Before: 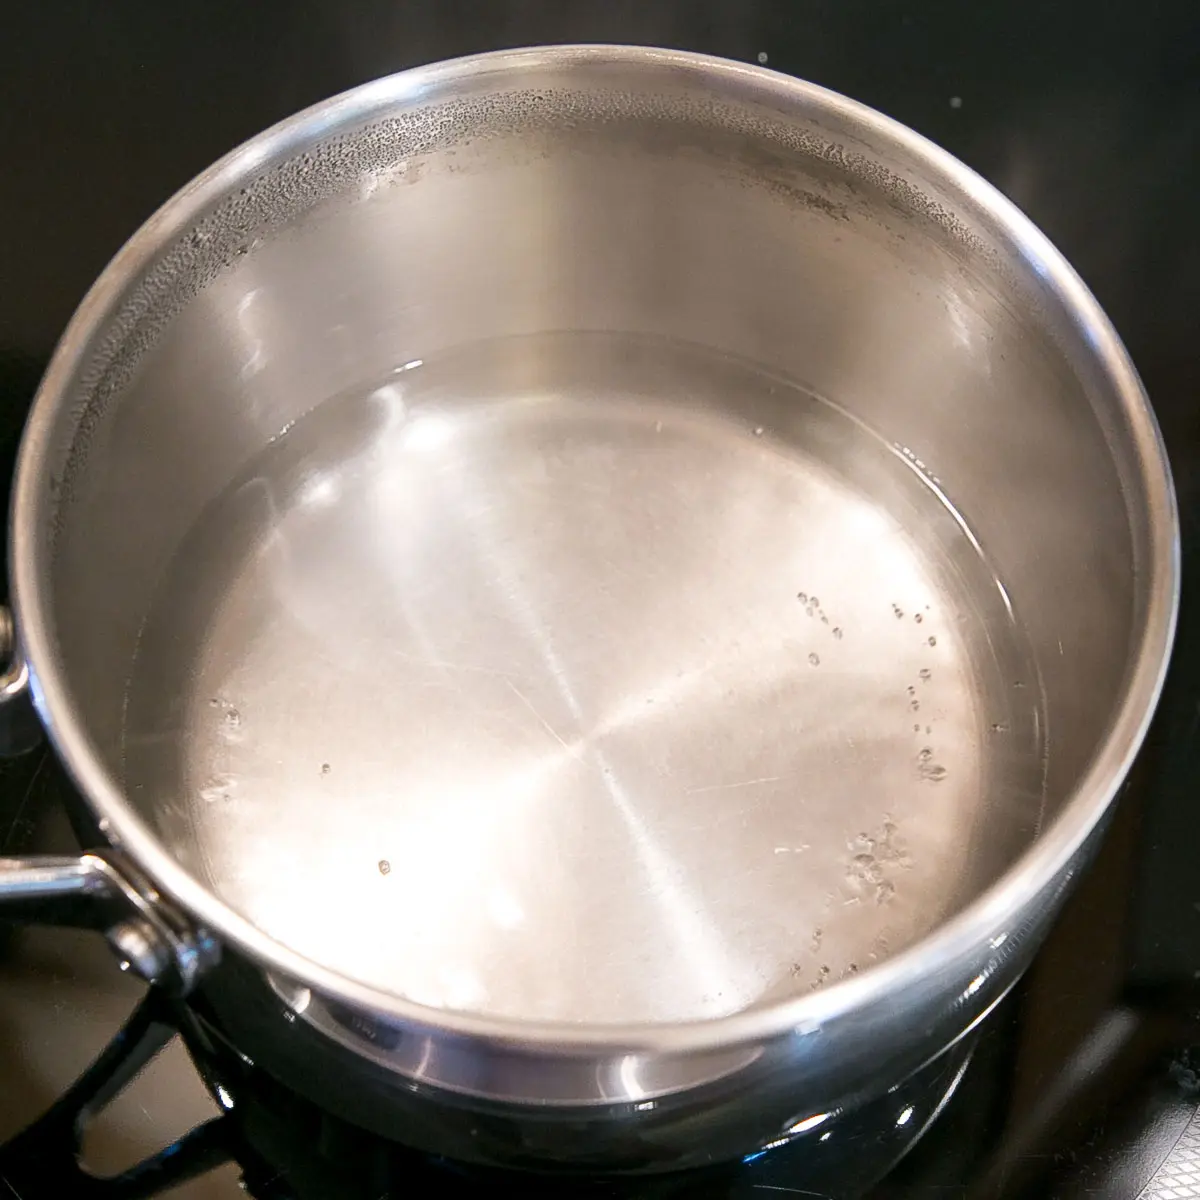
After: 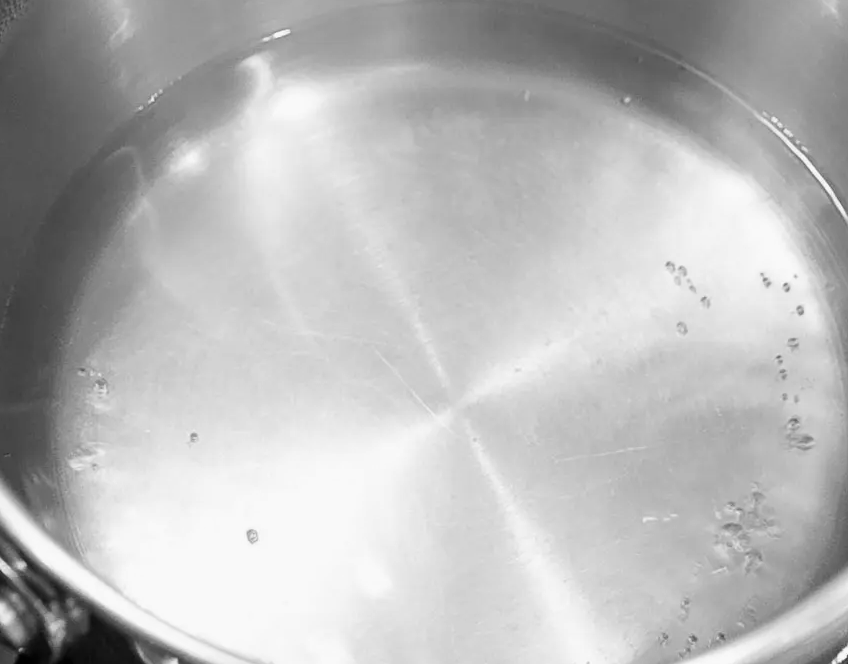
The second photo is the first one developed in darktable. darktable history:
crop: left 11.027%, top 27.638%, right 18.302%, bottom 17.017%
color calibration: output gray [0.267, 0.423, 0.261, 0], x 0.37, y 0.382, temperature 4320.45 K
